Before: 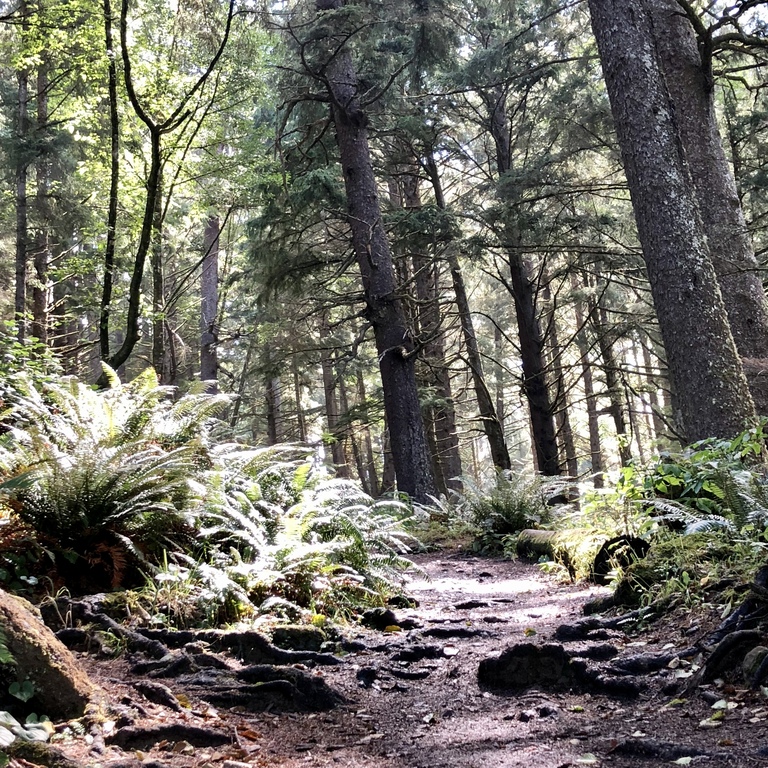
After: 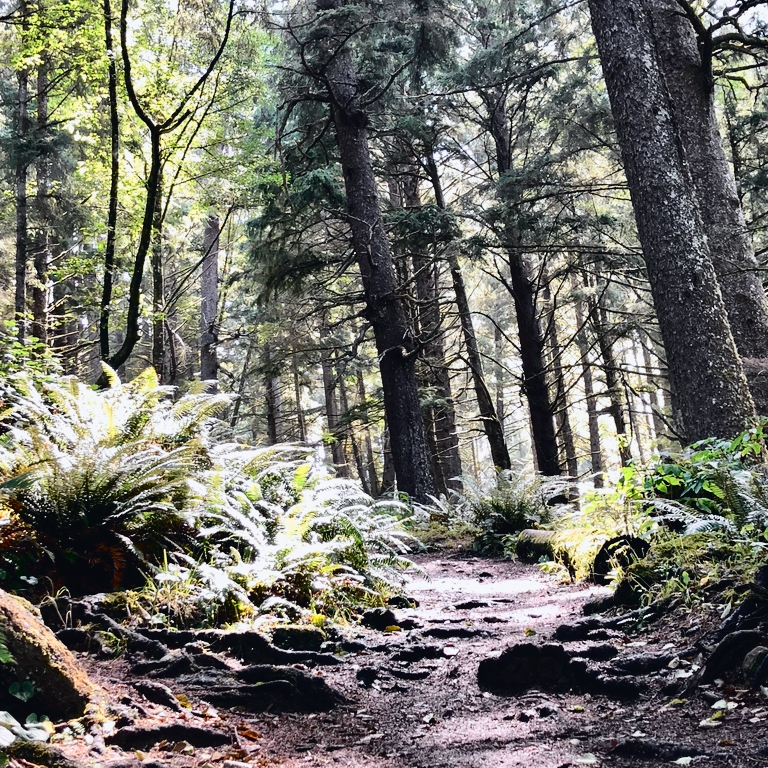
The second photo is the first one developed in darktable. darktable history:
tone curve: curves: ch0 [(0, 0.023) (0.104, 0.058) (0.21, 0.162) (0.469, 0.524) (0.579, 0.65) (0.725, 0.8) (0.858, 0.903) (1, 0.974)]; ch1 [(0, 0) (0.414, 0.395) (0.447, 0.447) (0.502, 0.501) (0.521, 0.512) (0.57, 0.563) (0.618, 0.61) (0.654, 0.642) (1, 1)]; ch2 [(0, 0) (0.356, 0.408) (0.437, 0.453) (0.492, 0.485) (0.524, 0.508) (0.566, 0.567) (0.595, 0.604) (1, 1)], color space Lab, independent channels, preserve colors none
